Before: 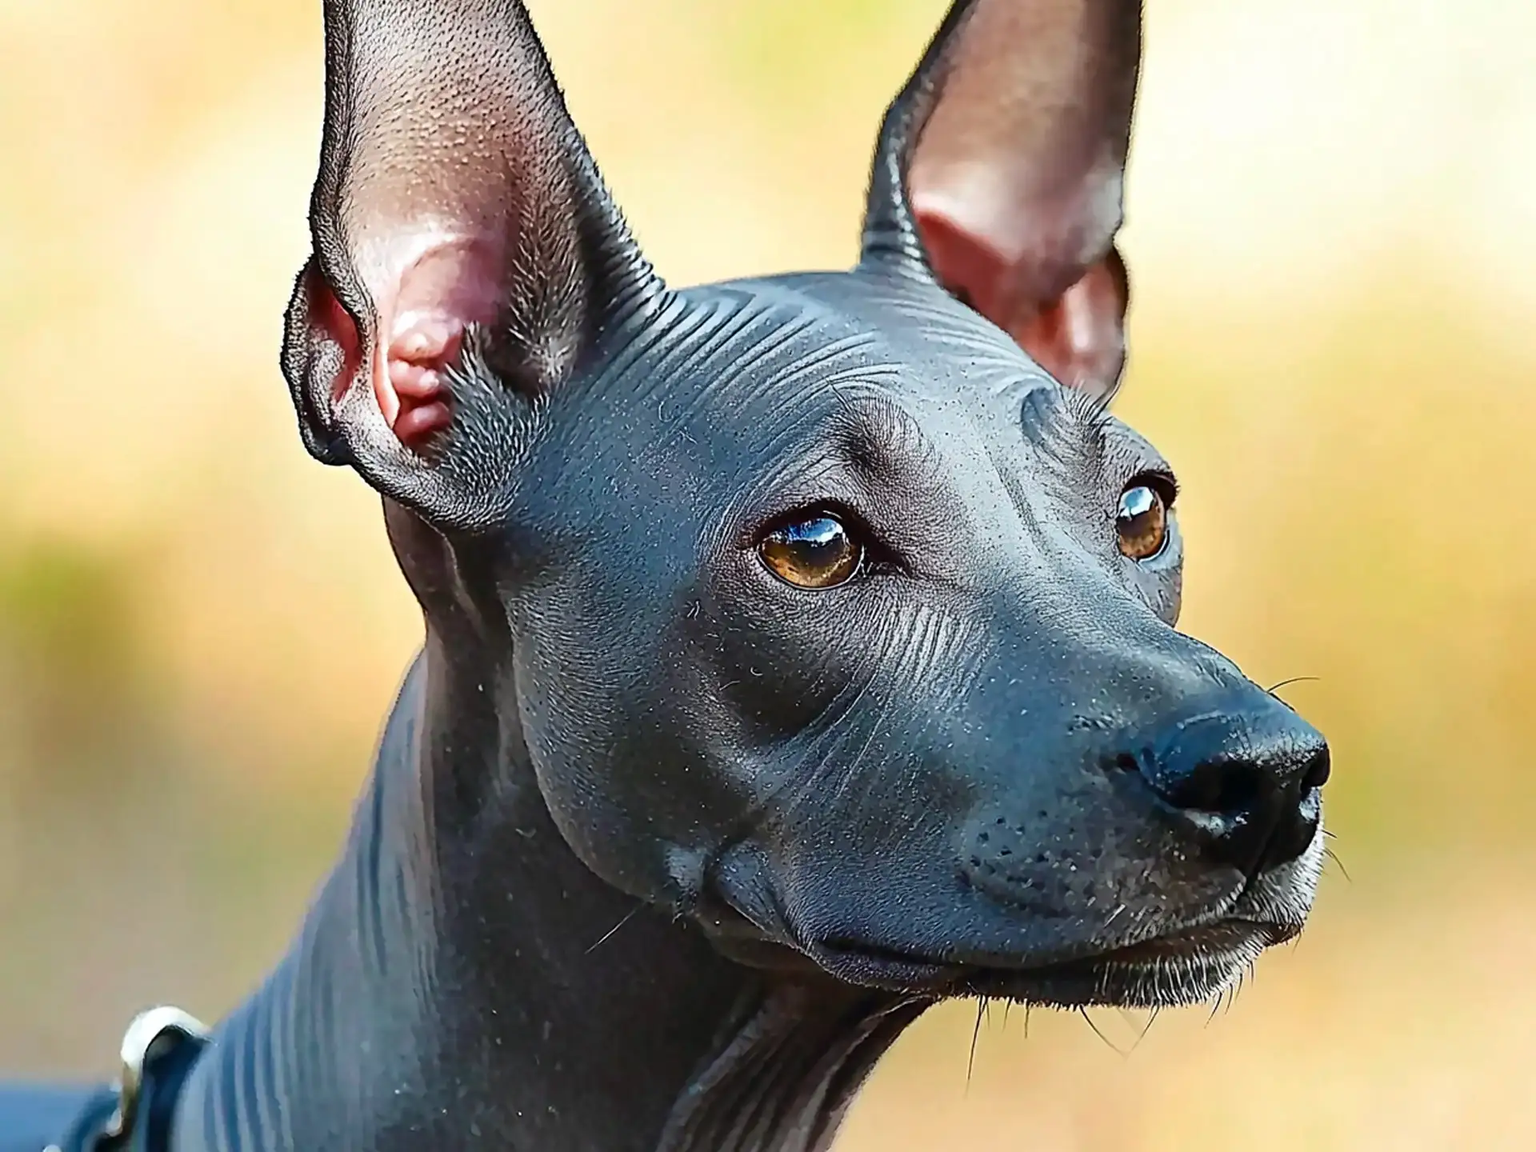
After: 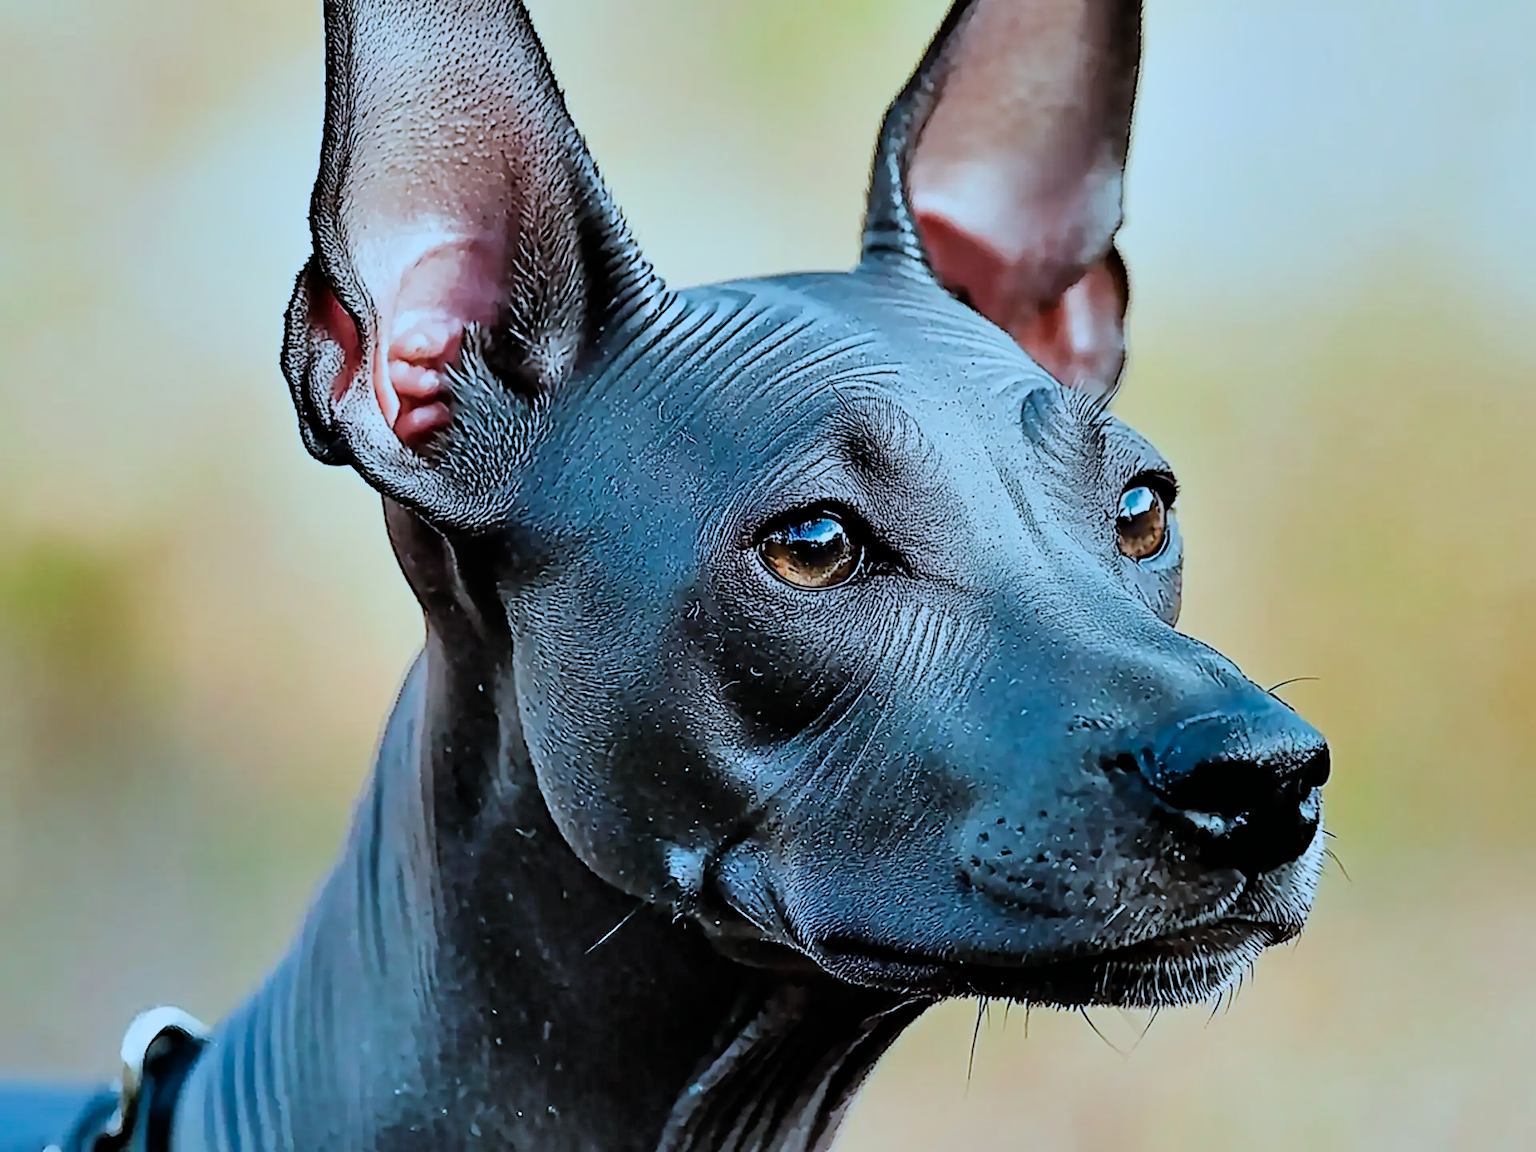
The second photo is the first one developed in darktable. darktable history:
filmic rgb: black relative exposure -5 EV, white relative exposure 3.97 EV, hardness 2.88, contrast 1.096, iterations of high-quality reconstruction 0
color correction: highlights a* -8.8, highlights b* -22.51
shadows and highlights: low approximation 0.01, soften with gaussian
